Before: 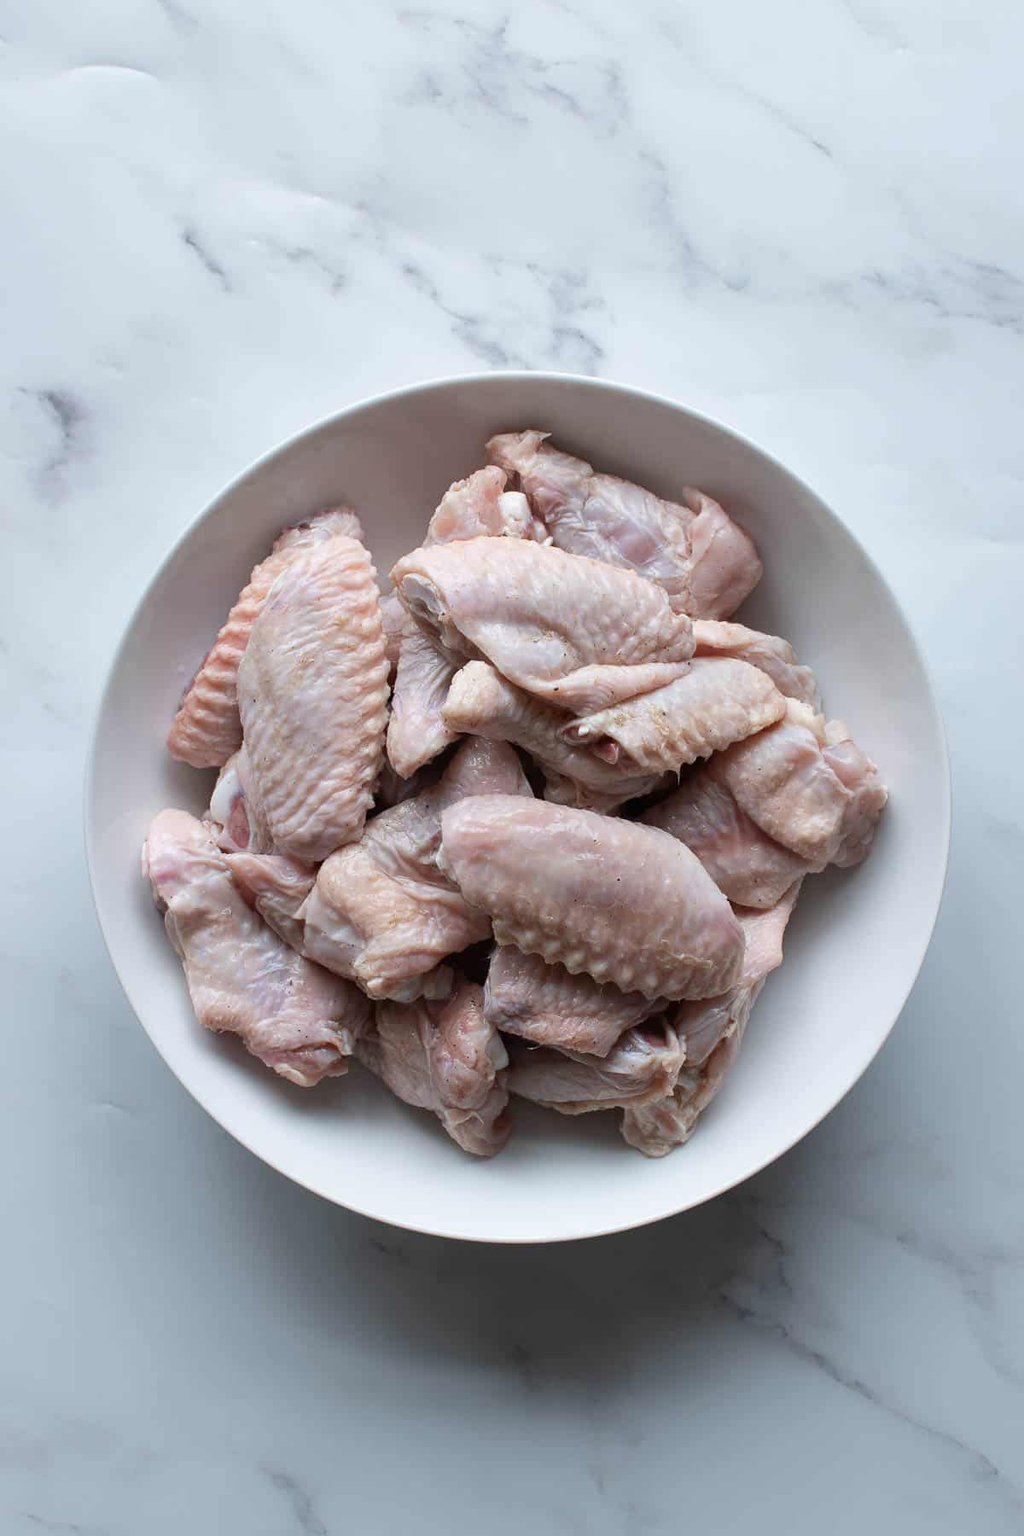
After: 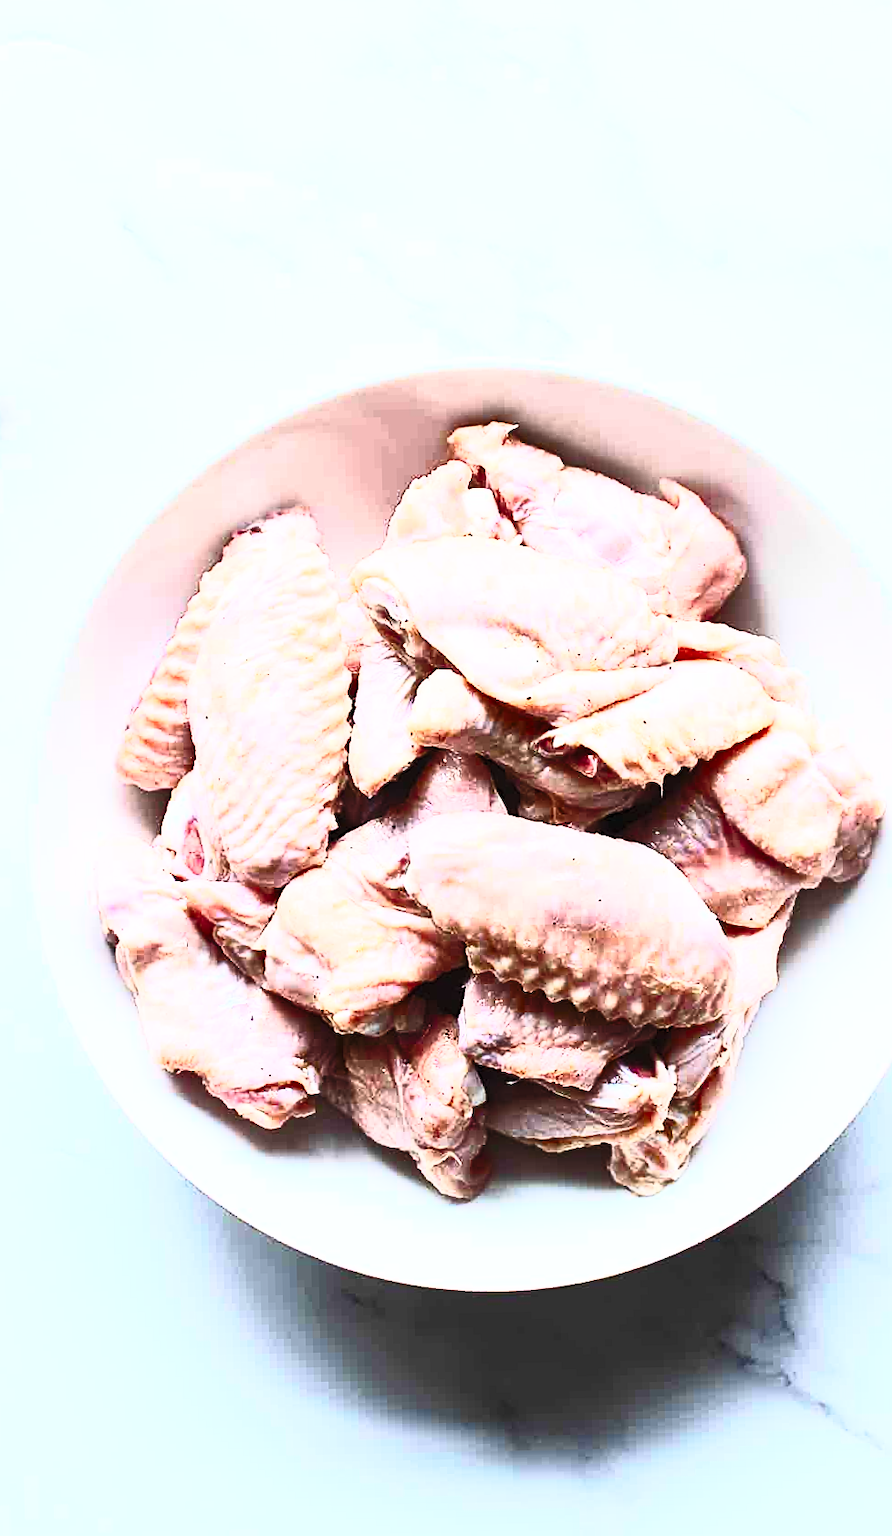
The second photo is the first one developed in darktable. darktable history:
sharpen: on, module defaults
contrast brightness saturation: contrast 0.834, brightness 0.603, saturation 0.599
base curve: curves: ch0 [(0, 0) (0.032, 0.025) (0.121, 0.166) (0.206, 0.329) (0.605, 0.79) (1, 1)], preserve colors none
crop and rotate: angle 1.23°, left 4.437%, top 0.803%, right 11.402%, bottom 2.659%
